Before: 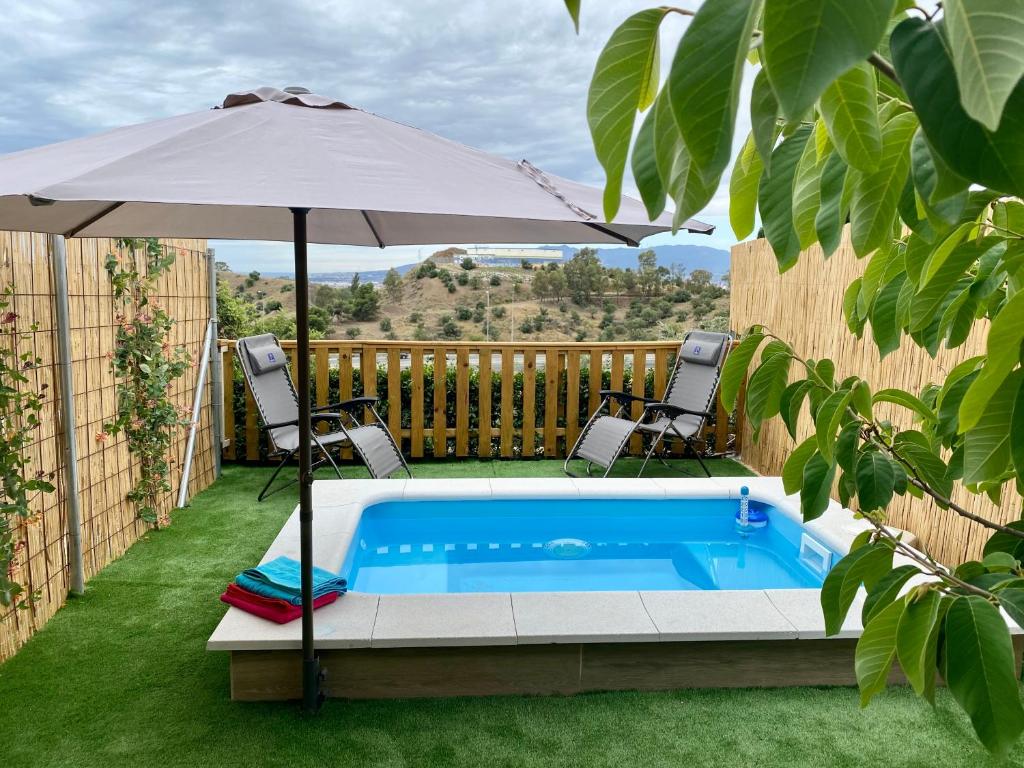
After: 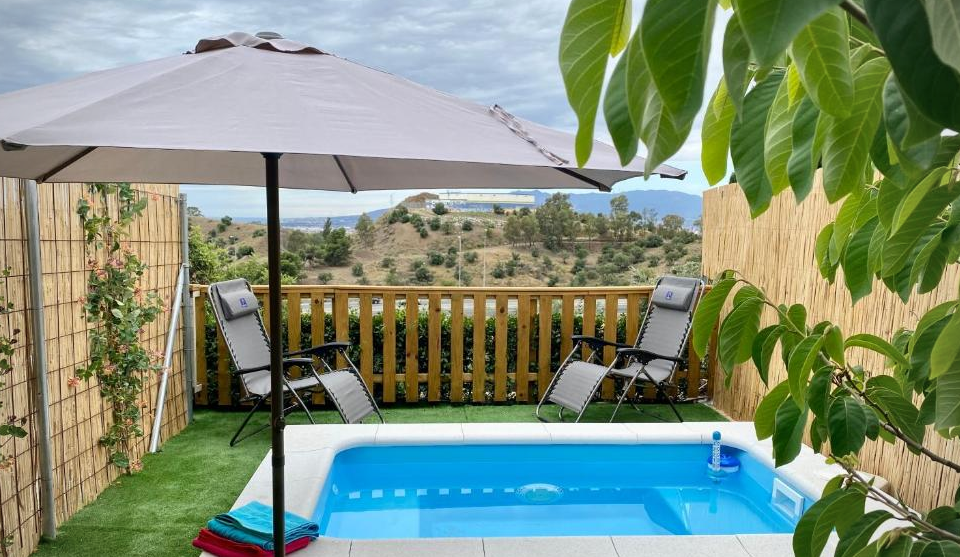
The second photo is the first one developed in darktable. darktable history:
crop: left 2.737%, top 7.287%, right 3.421%, bottom 20.179%
vignetting: fall-off radius 60.92%
